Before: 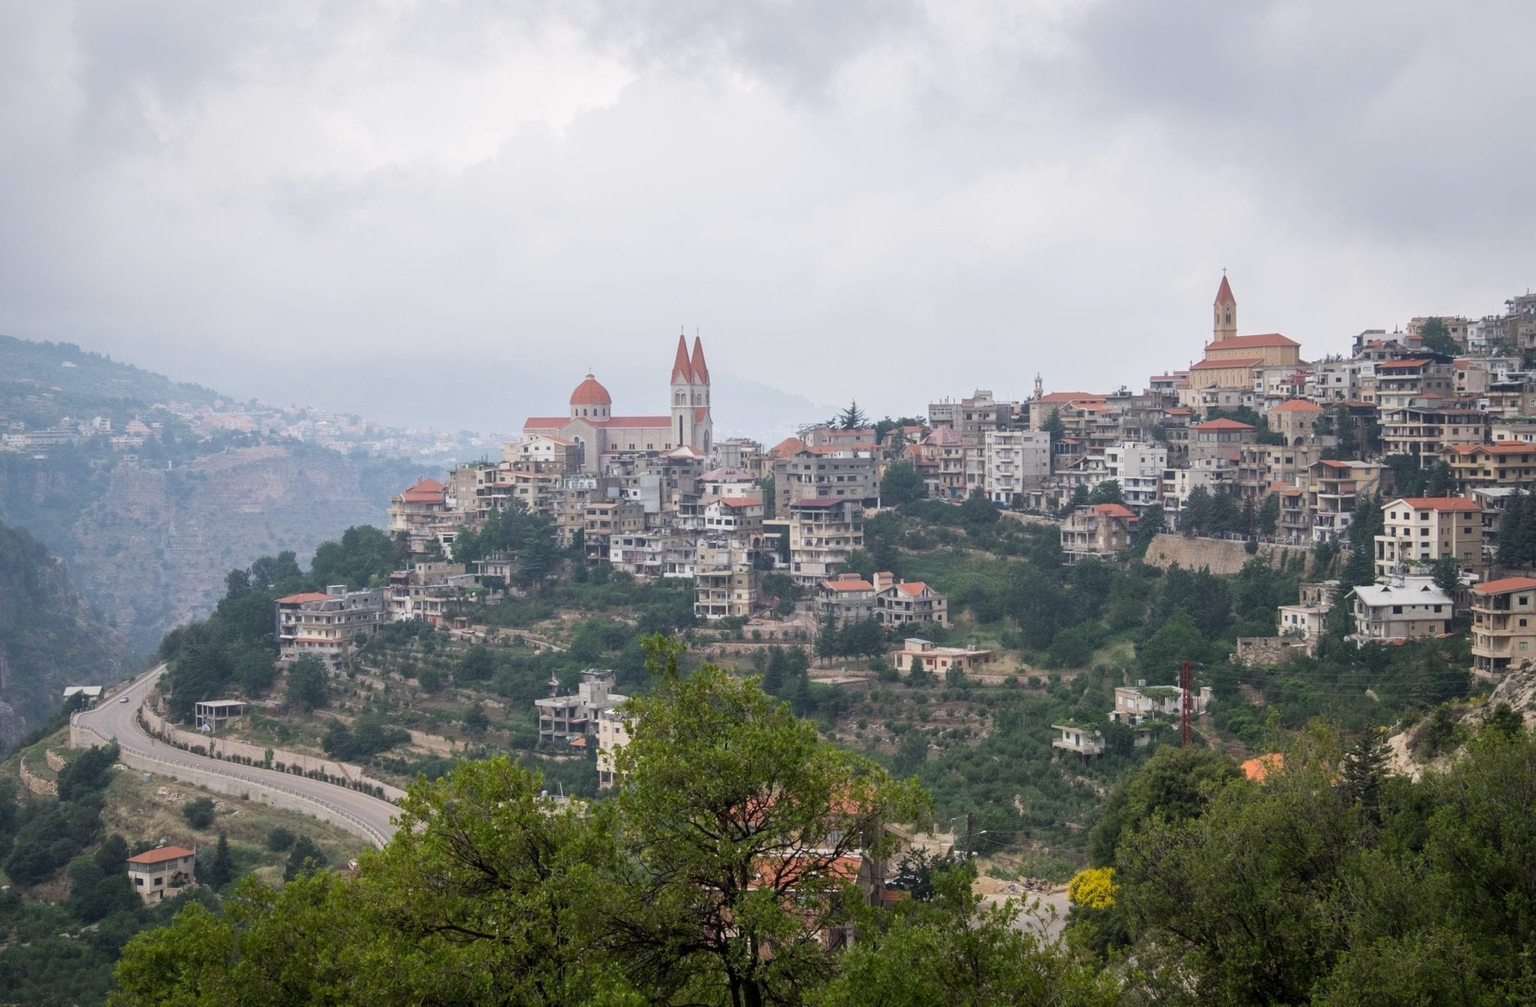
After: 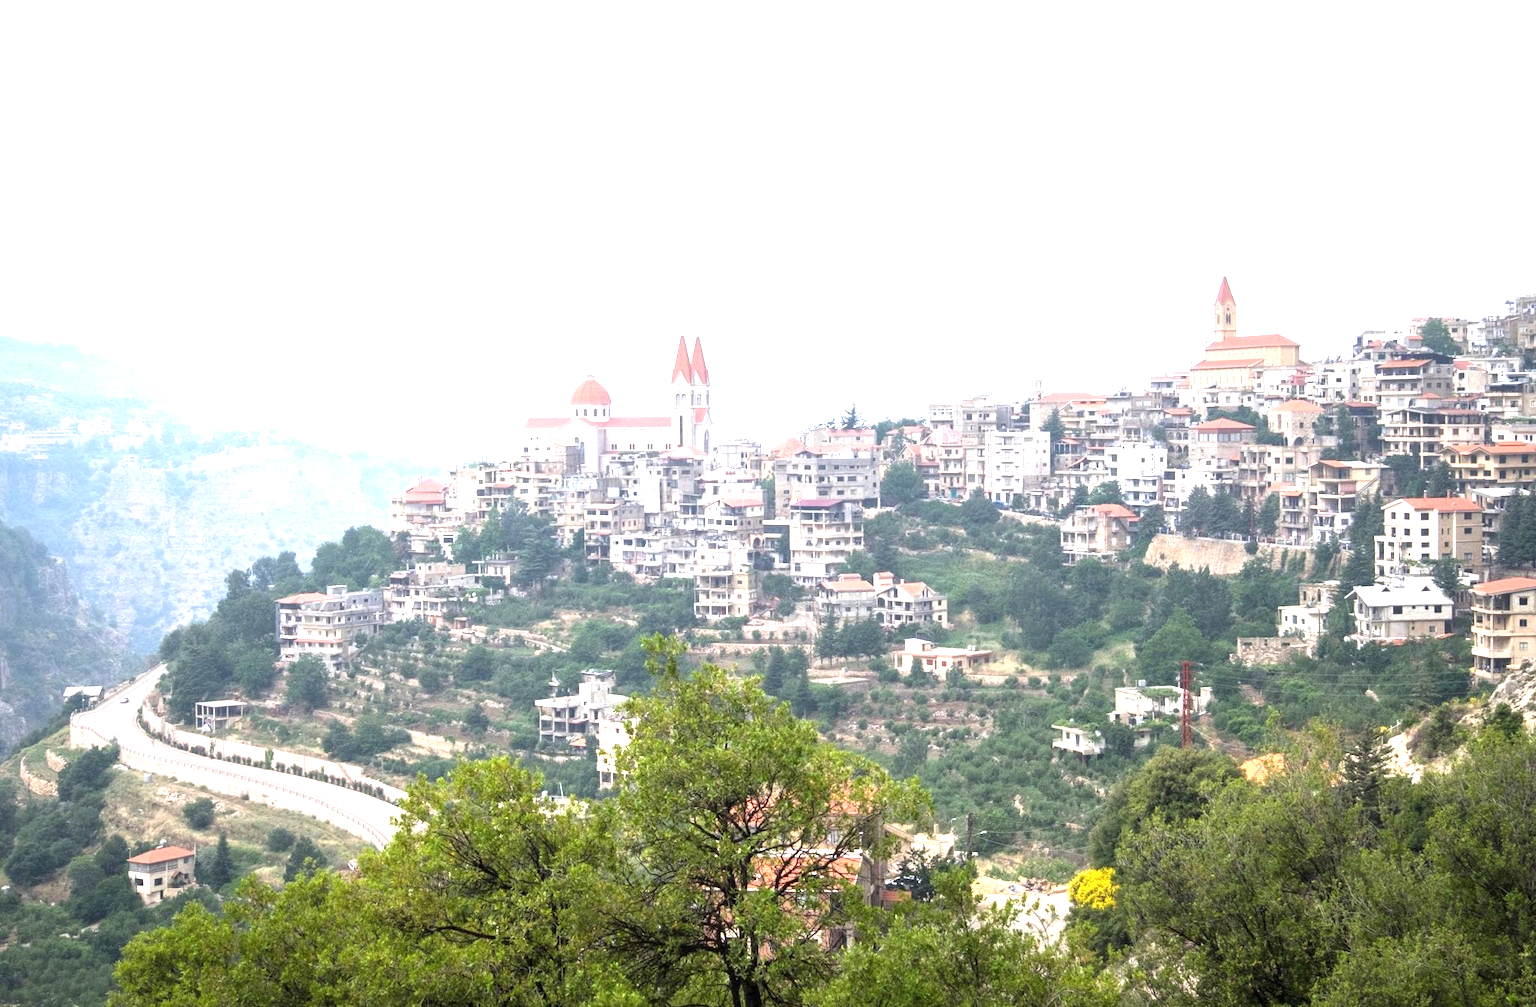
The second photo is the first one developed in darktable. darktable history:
exposure: black level correction 0, exposure 1.678 EV, compensate exposure bias true, compensate highlight preservation false
